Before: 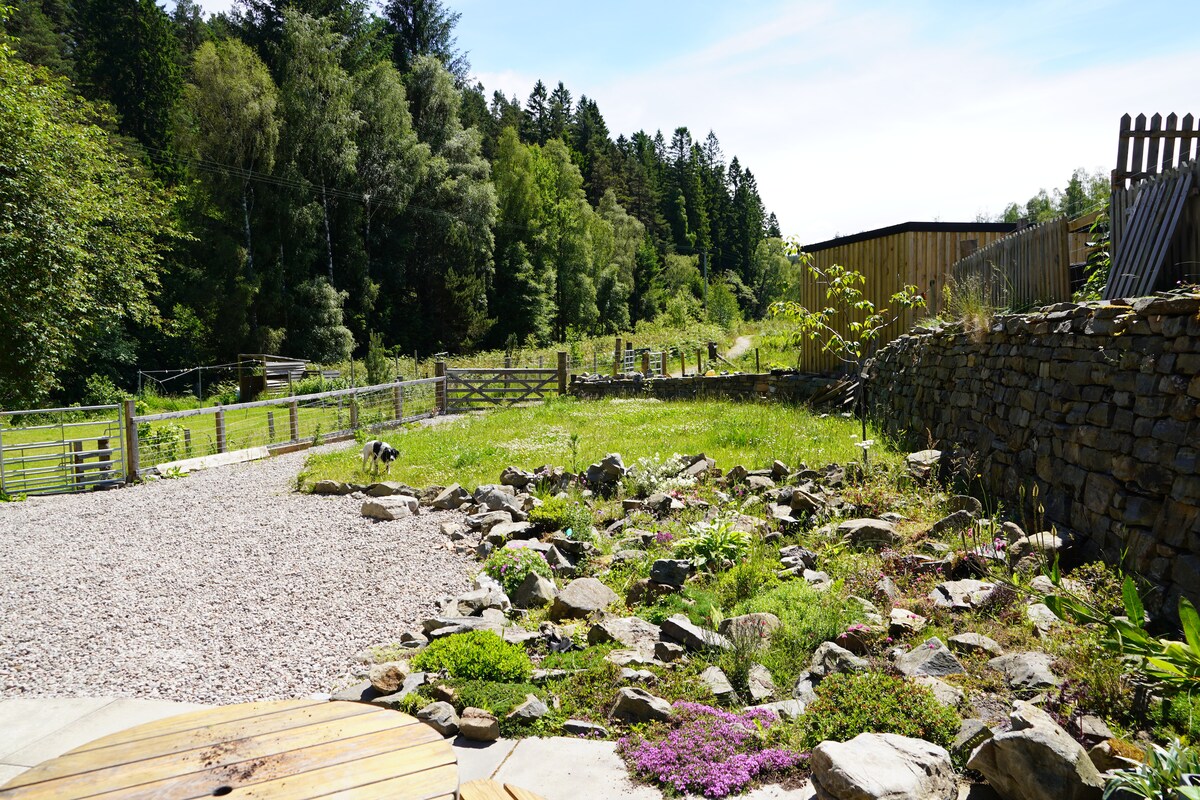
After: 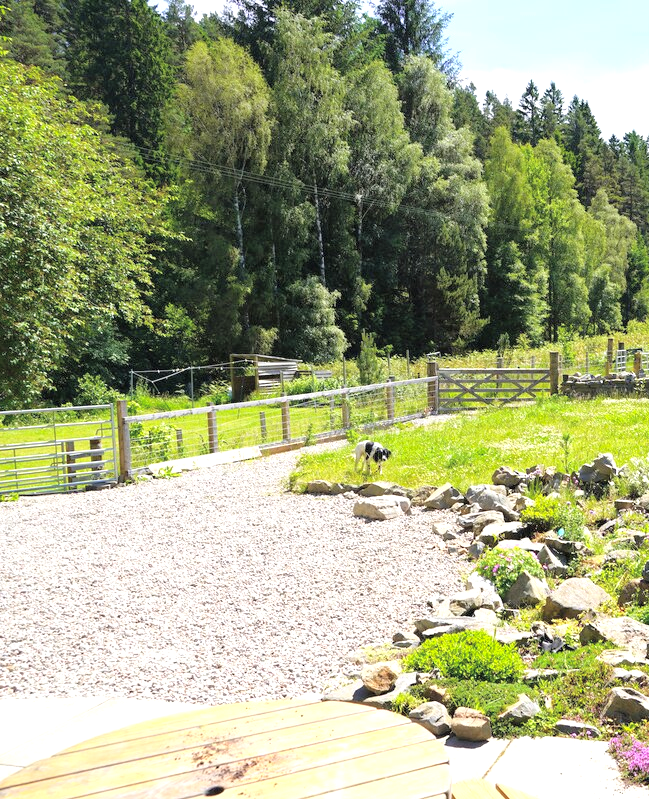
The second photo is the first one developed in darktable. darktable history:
exposure: exposure 0.948 EV, compensate exposure bias true, compensate highlight preservation false
crop: left 0.707%, right 45.187%, bottom 0.091%
tone curve: curves: ch0 [(0, 0) (0.004, 0.008) (0.077, 0.156) (0.169, 0.29) (0.774, 0.774) (0.988, 0.926)], color space Lab, independent channels, preserve colors none
